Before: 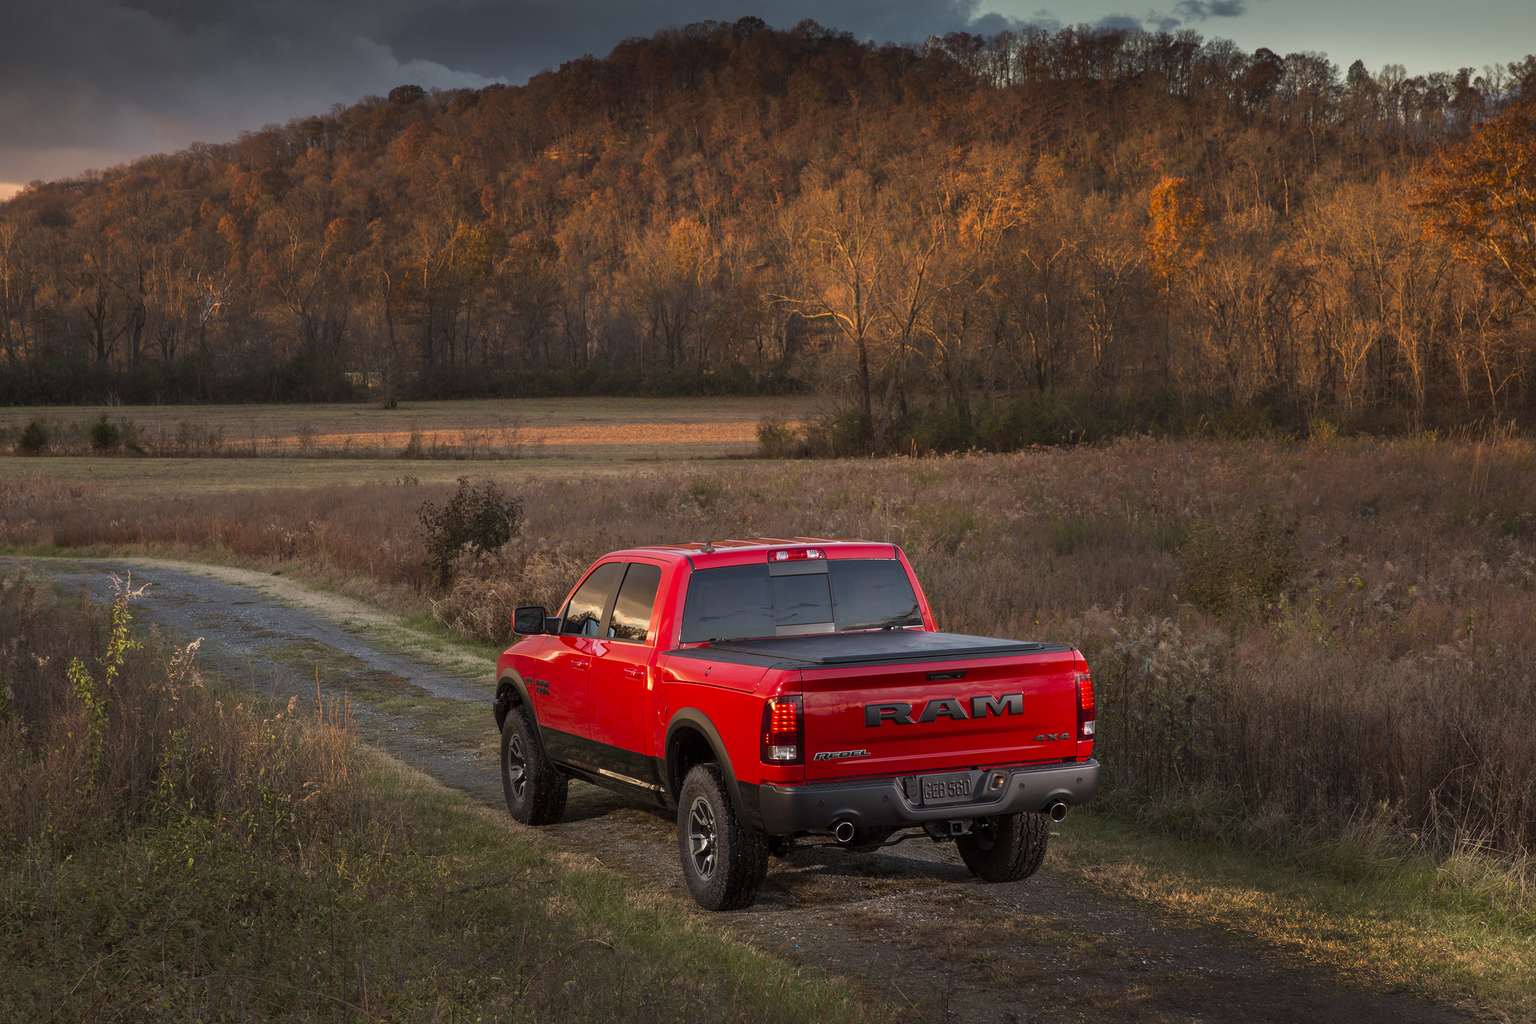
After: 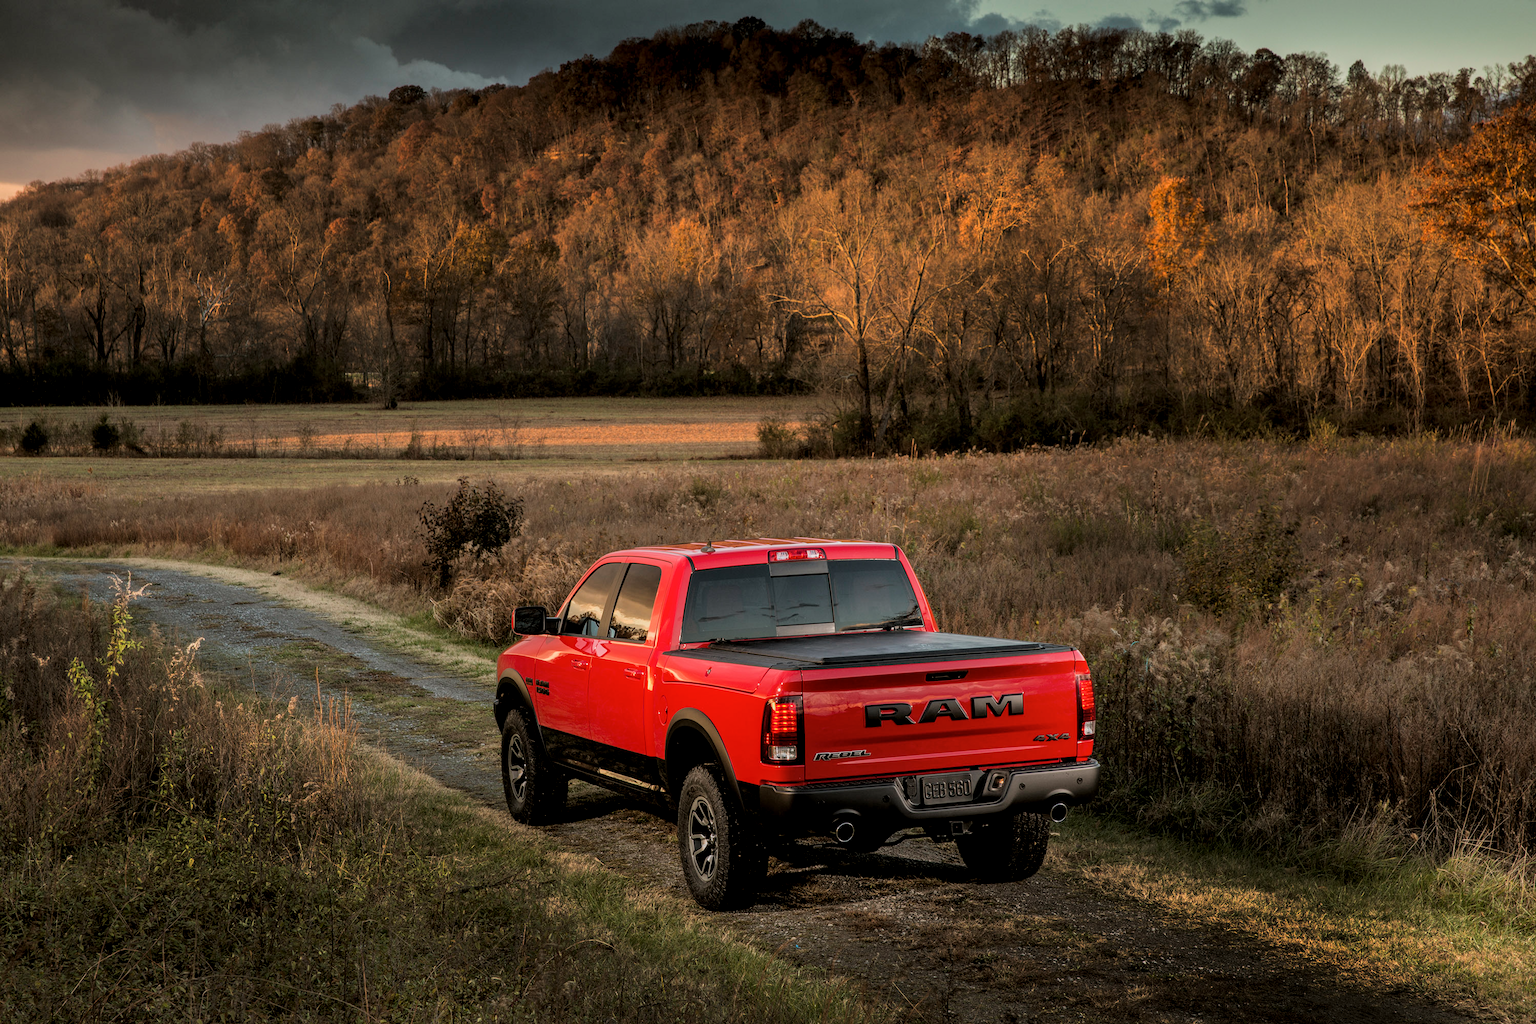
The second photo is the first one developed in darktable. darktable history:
color balance: mode lift, gamma, gain (sRGB), lift [1.04, 1, 1, 0.97], gamma [1.01, 1, 1, 0.97], gain [0.96, 1, 1, 0.97]
filmic rgb: black relative exposure -5 EV, hardness 2.88, contrast 1.2
local contrast: on, module defaults
exposure: exposure 0.127 EV, compensate highlight preservation false
